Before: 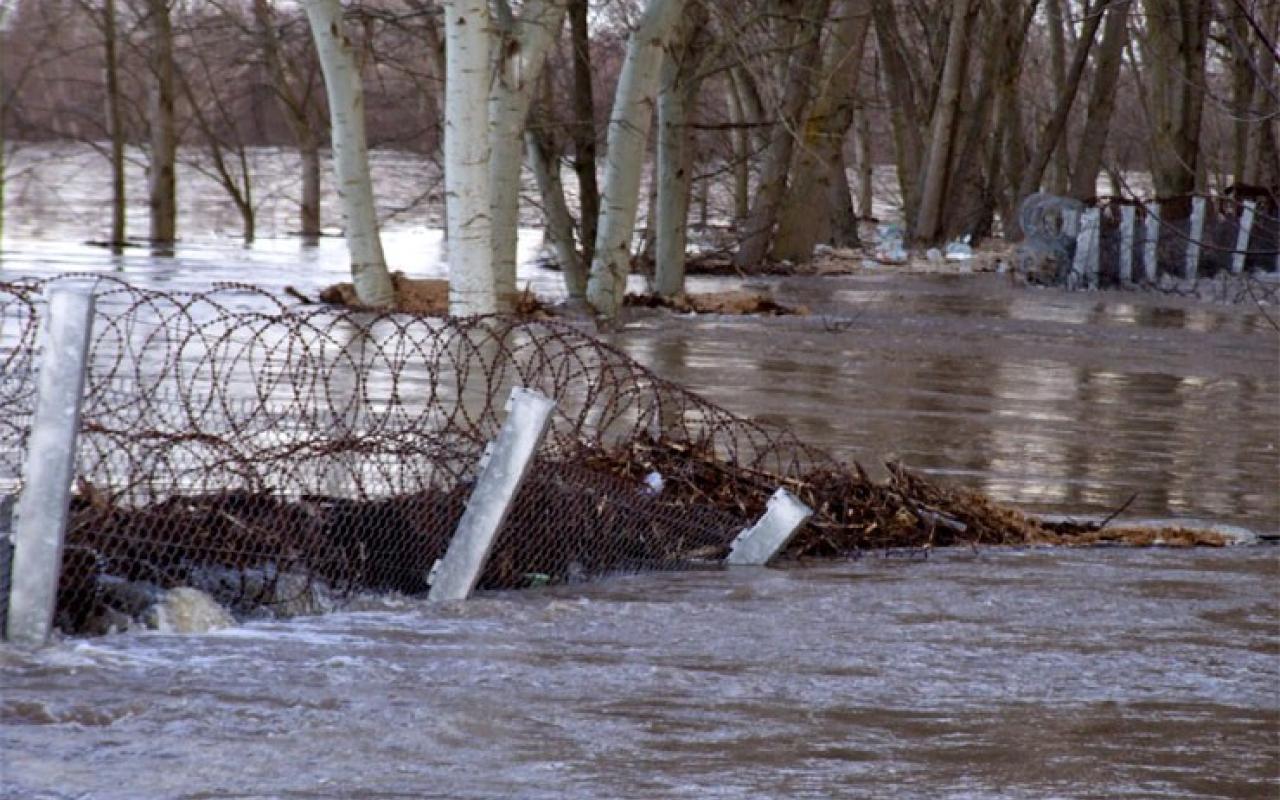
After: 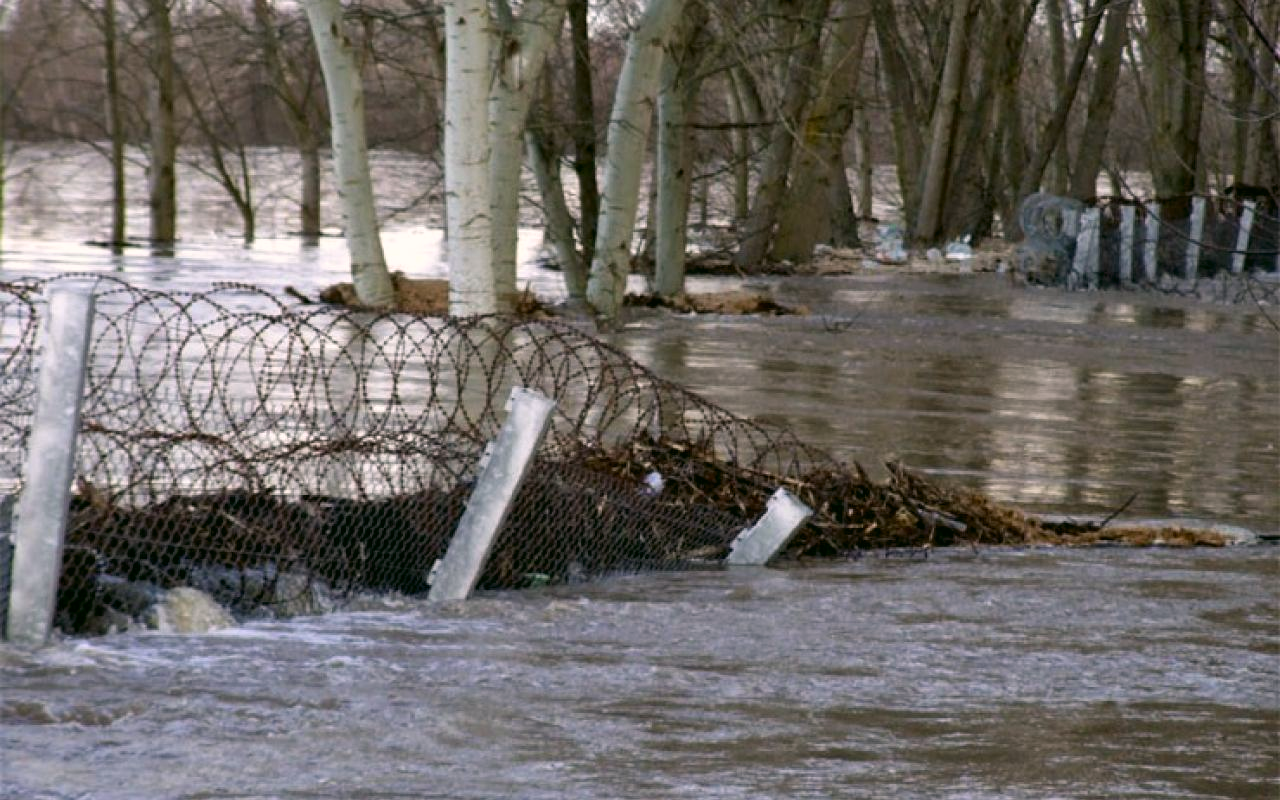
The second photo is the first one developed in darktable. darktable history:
color correction: highlights a* 4.13, highlights b* 4.94, shadows a* -7.78, shadows b* 4.91
